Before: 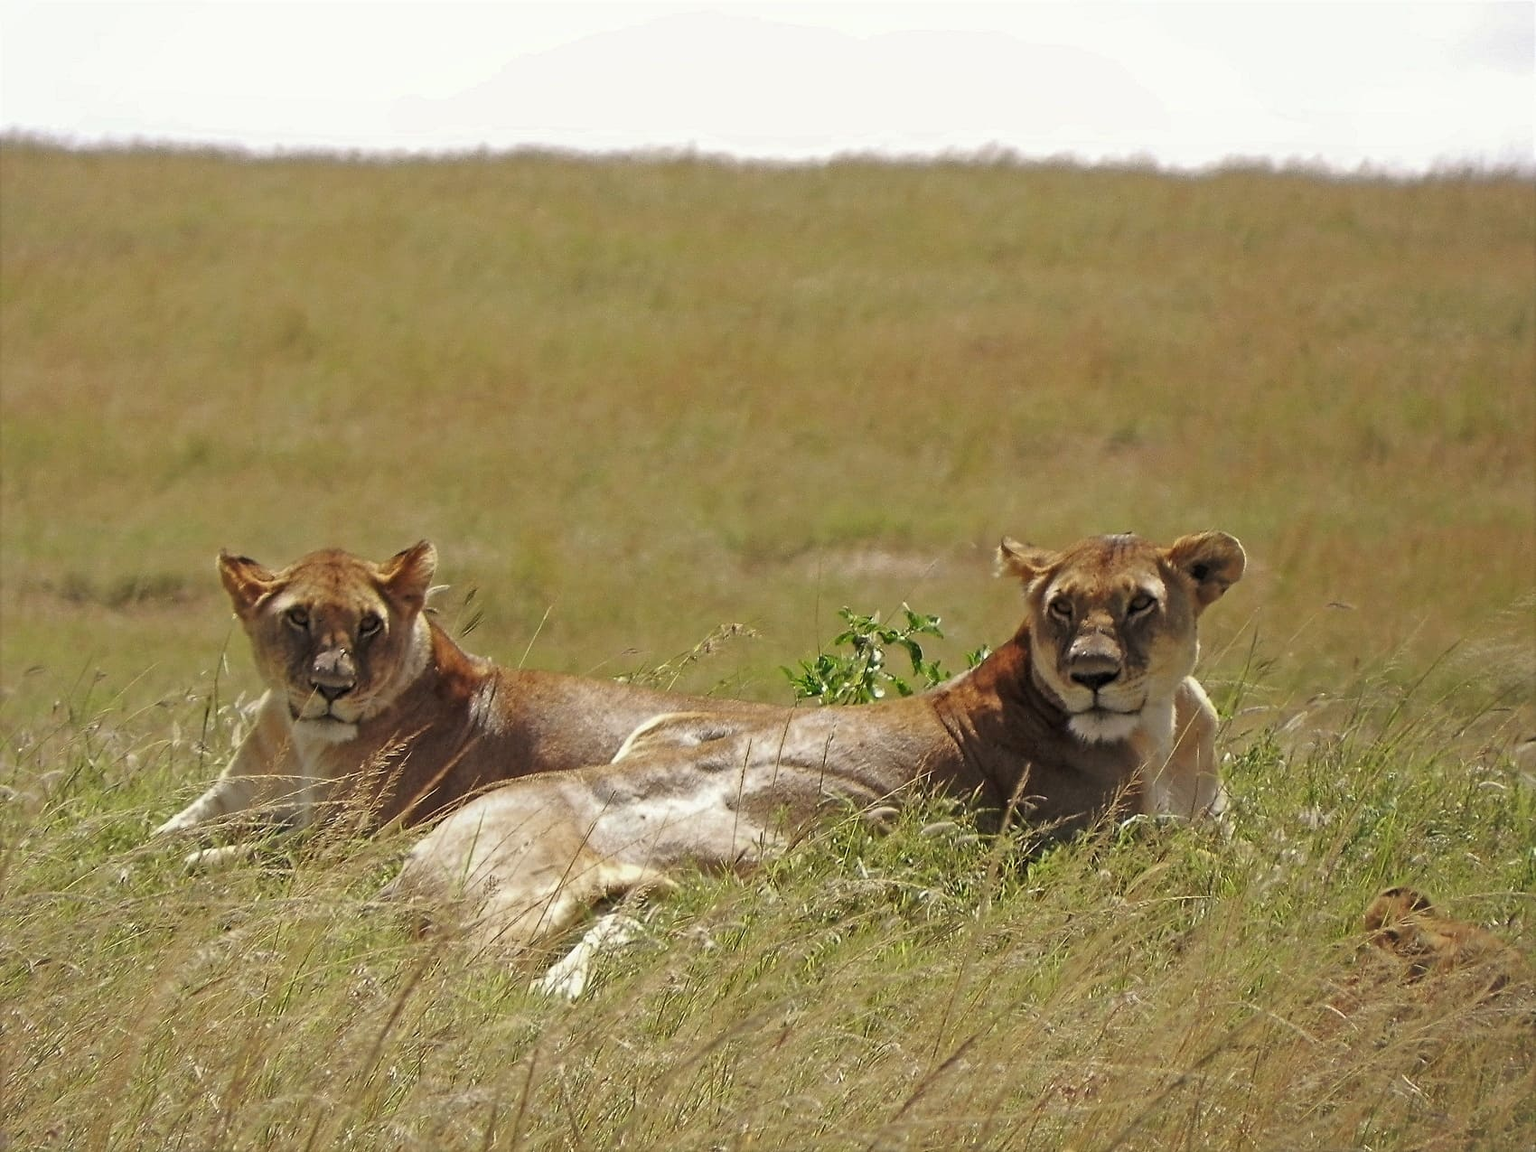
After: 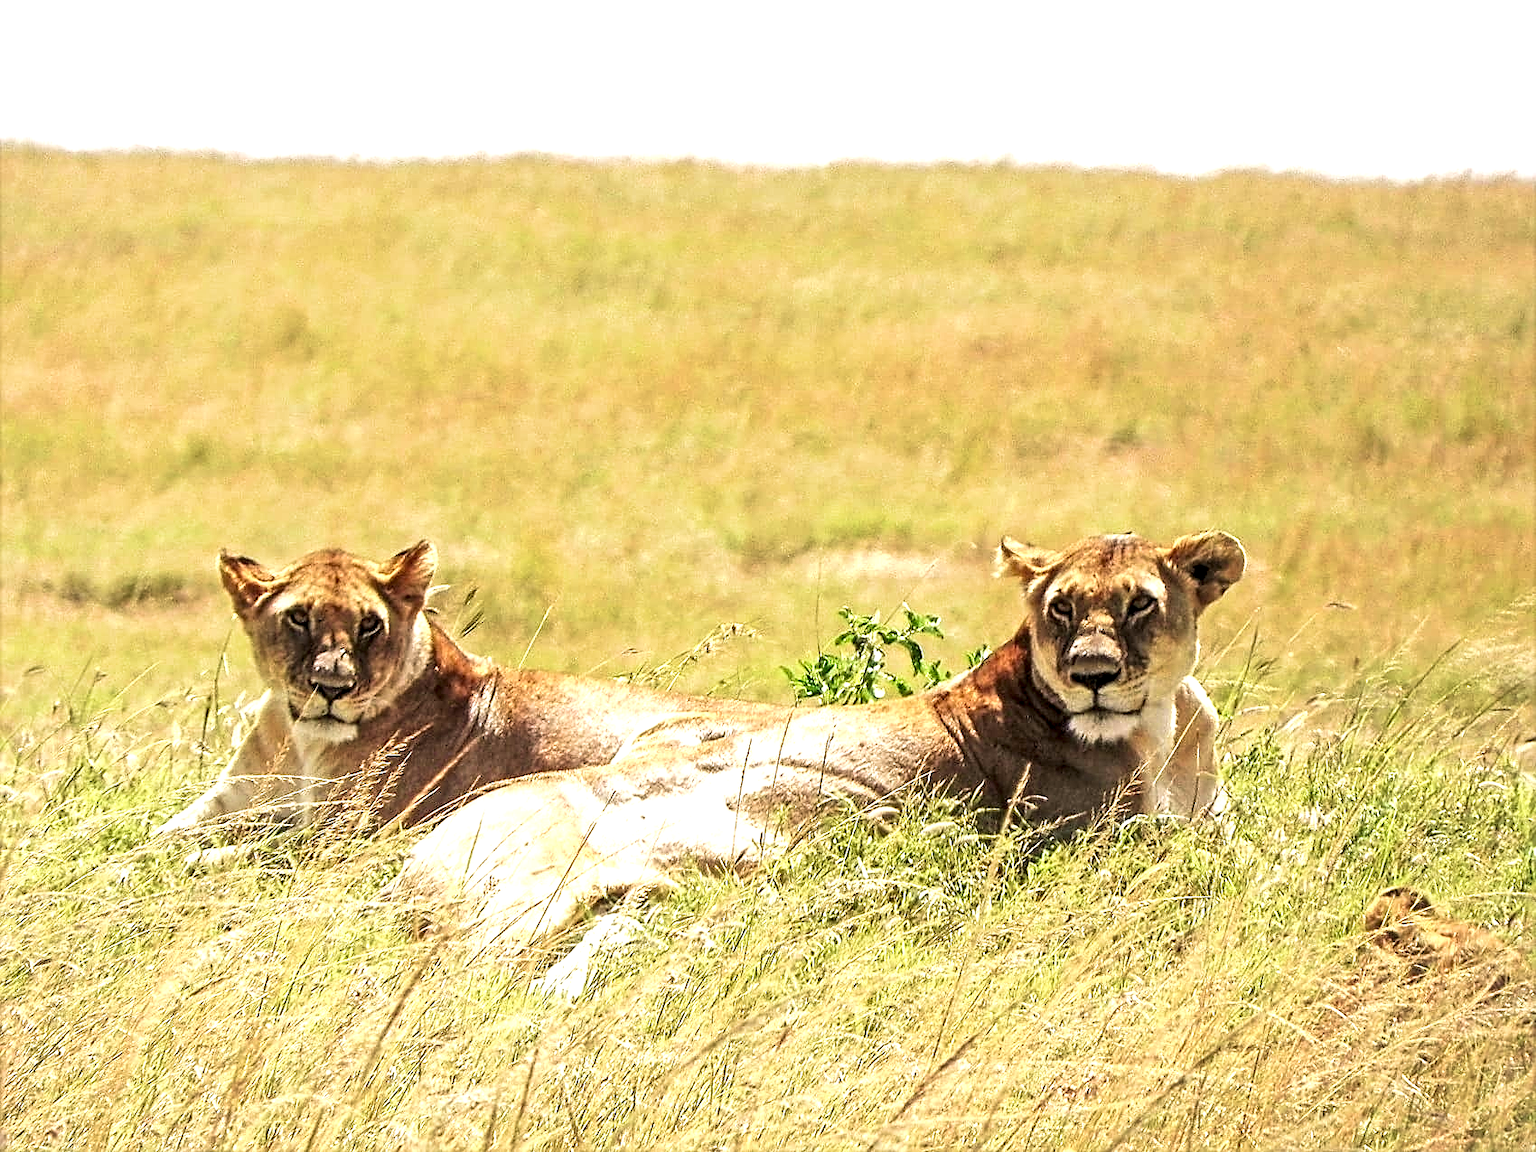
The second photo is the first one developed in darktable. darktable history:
velvia: on, module defaults
base curve: curves: ch0 [(0, 0) (0.666, 0.806) (1, 1)], exposure shift 0.01
local contrast: highlights 60%, shadows 64%, detail 160%
exposure: black level correction 0, exposure 1.2 EV, compensate exposure bias true, compensate highlight preservation false
sharpen: on, module defaults
